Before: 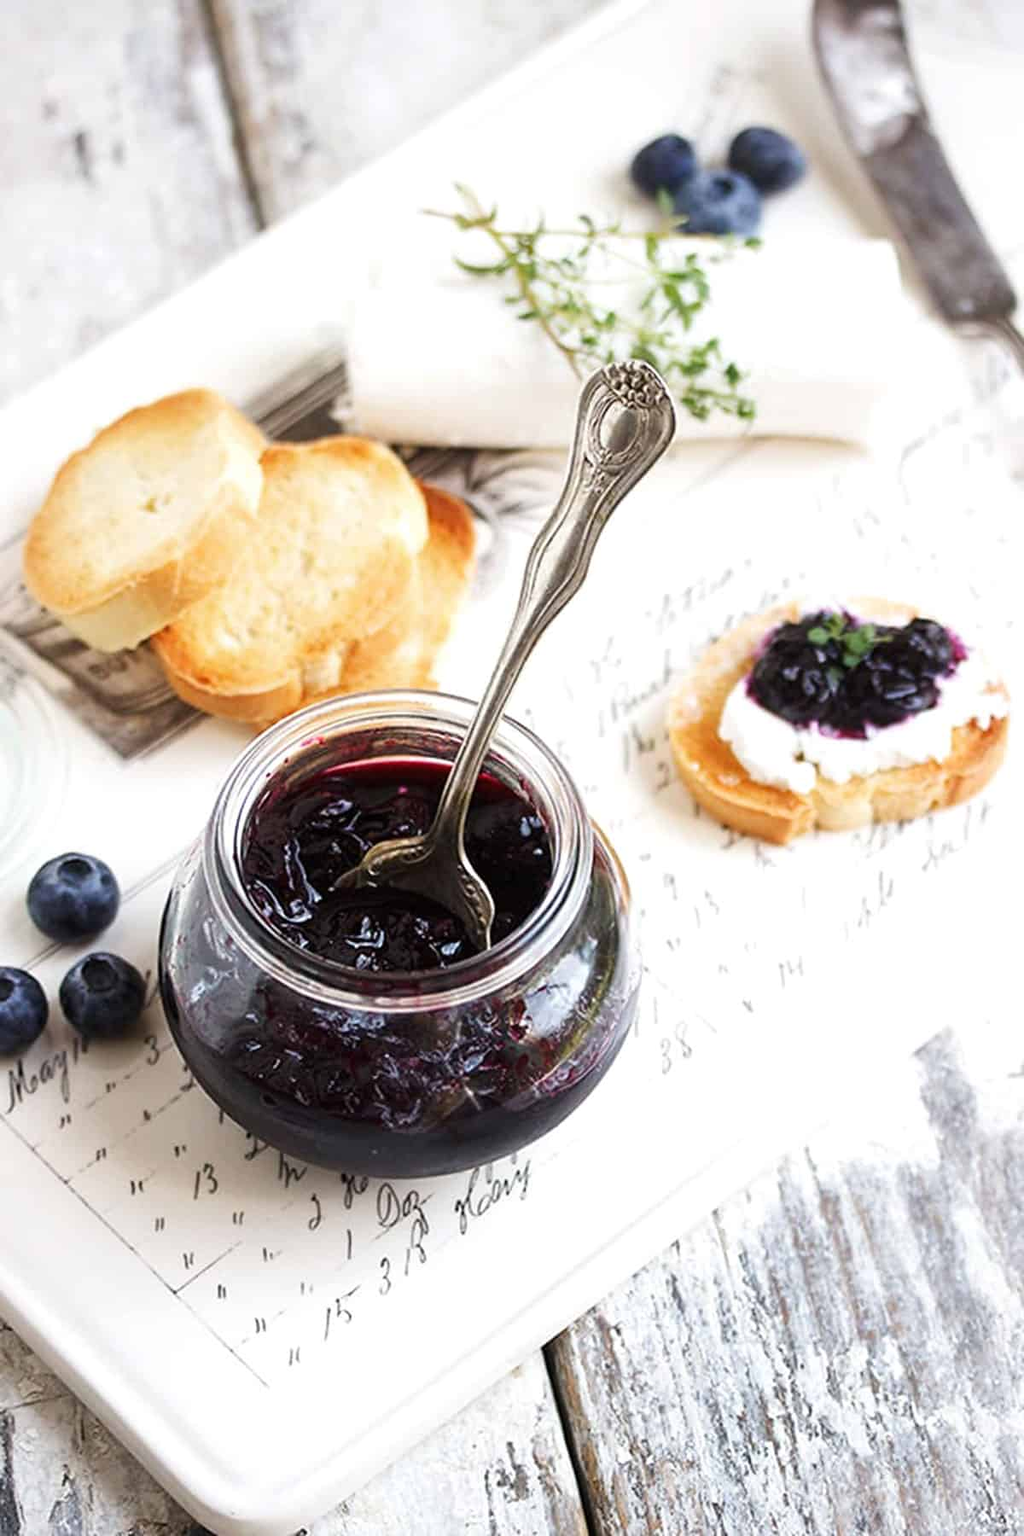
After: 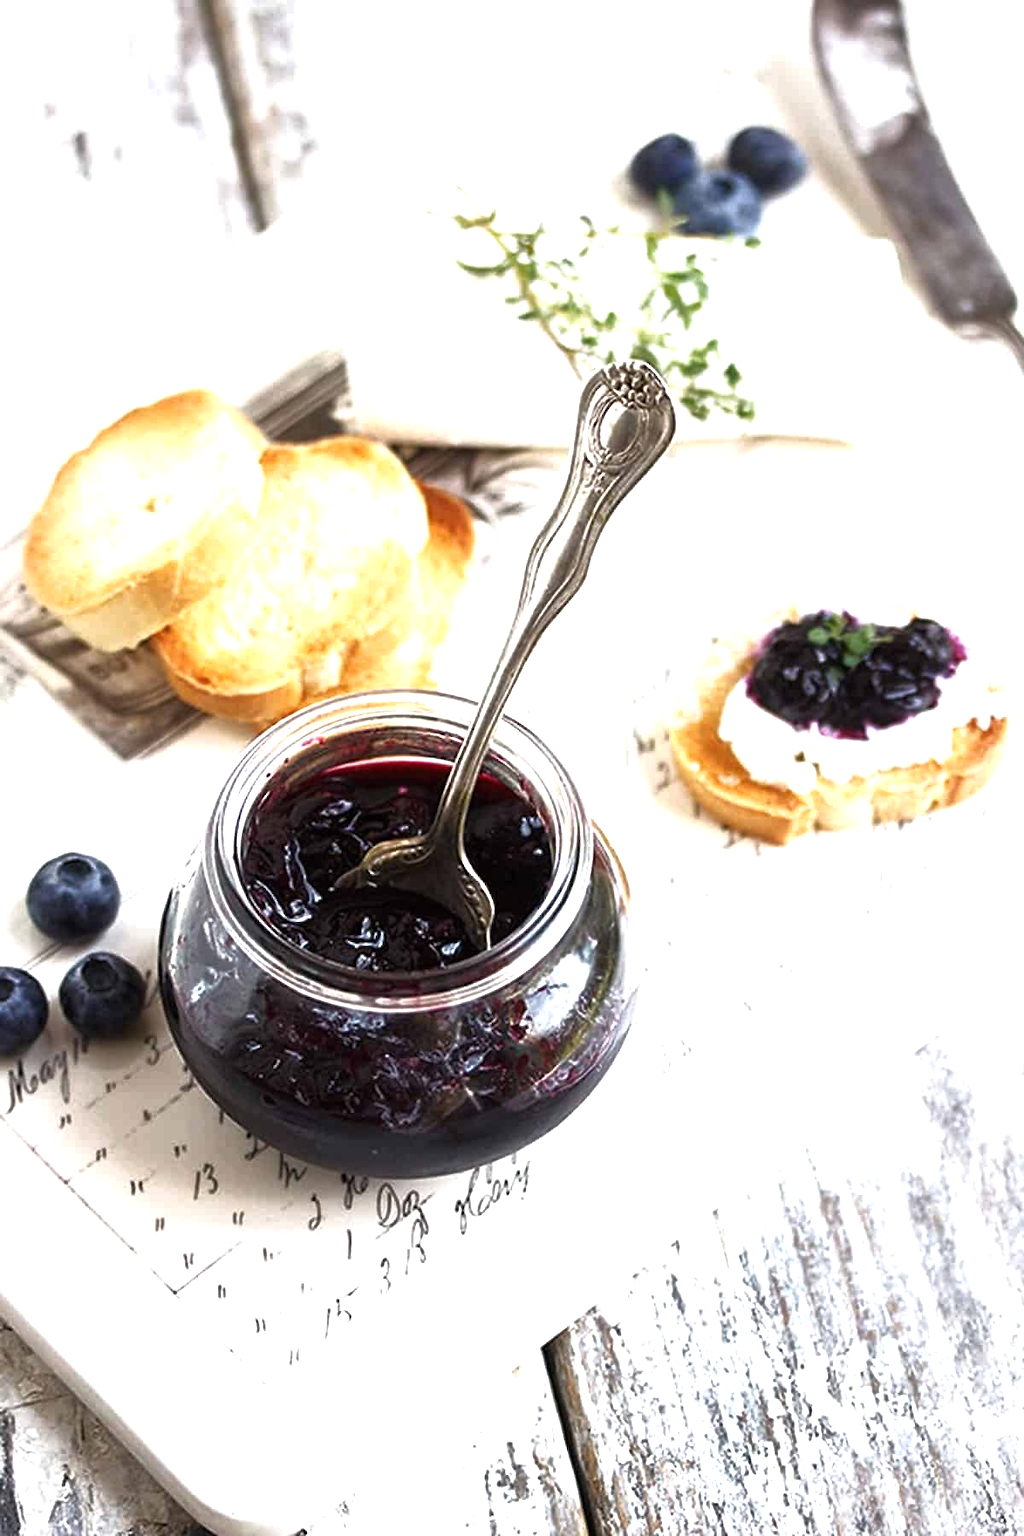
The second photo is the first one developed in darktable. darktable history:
tone equalizer: -8 EV 0 EV, -7 EV -0.002 EV, -6 EV 0.005 EV, -5 EV -0.065 EV, -4 EV -0.09 EV, -3 EV -0.171 EV, -2 EV 0.248 EV, -1 EV 0.702 EV, +0 EV 0.473 EV, edges refinement/feathering 500, mask exposure compensation -1.57 EV, preserve details no
